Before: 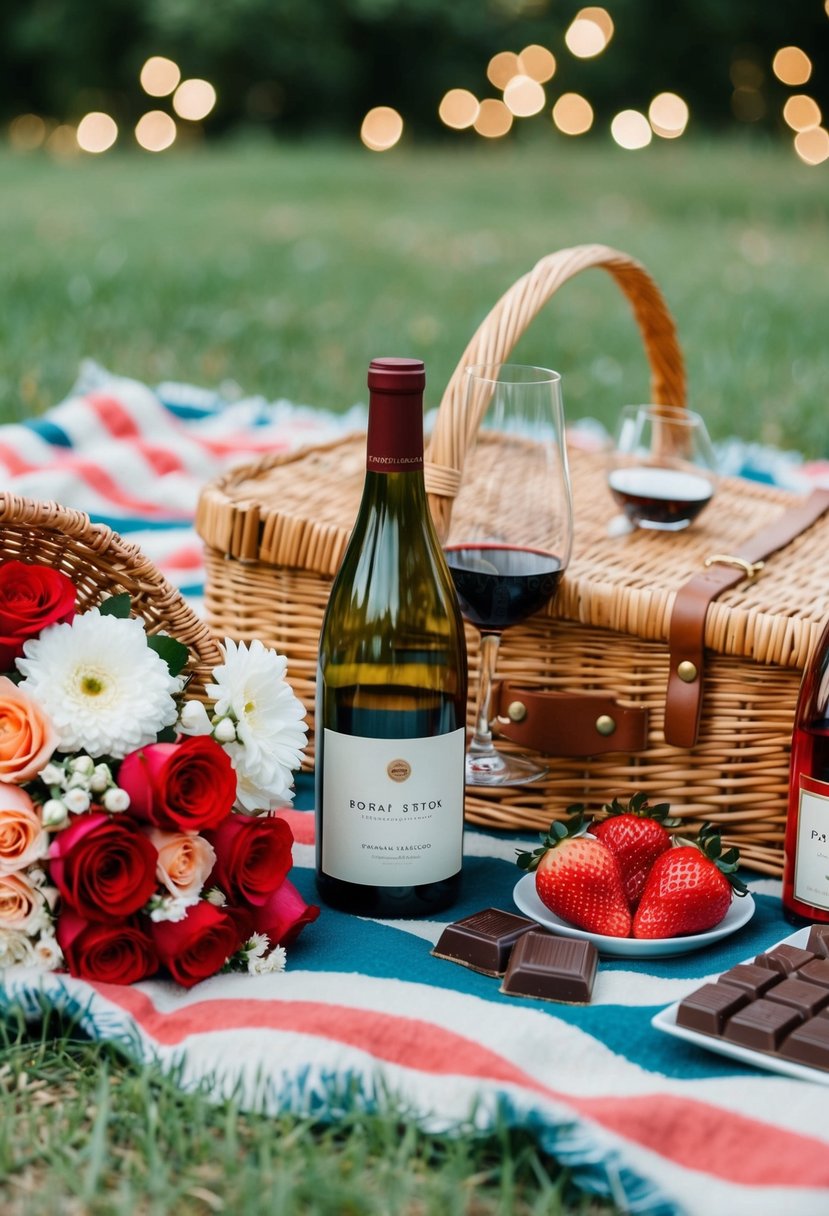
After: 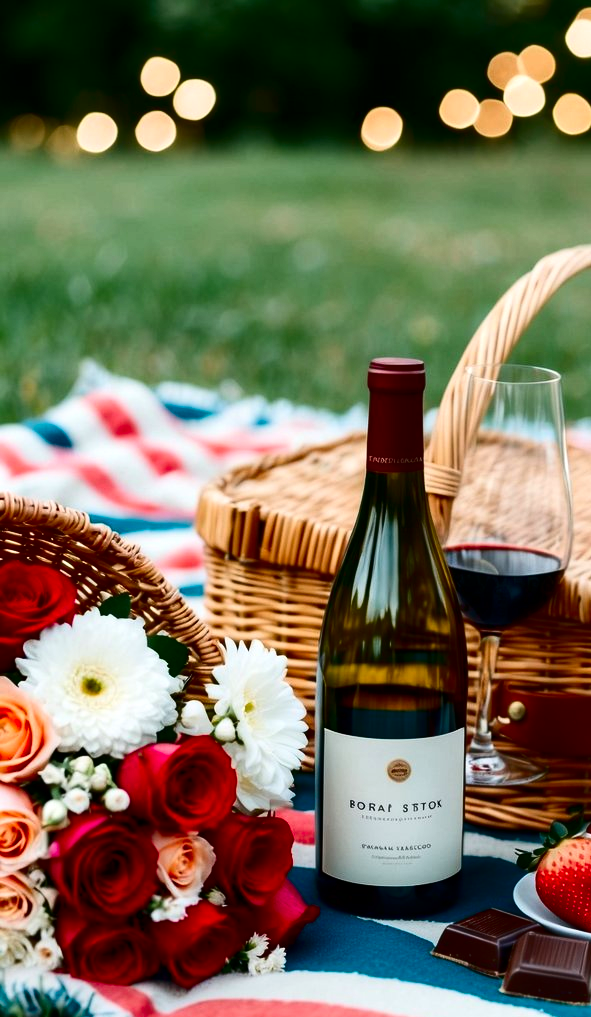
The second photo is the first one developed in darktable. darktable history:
crop: right 28.674%, bottom 16.308%
levels: levels [0, 0.474, 0.947]
contrast brightness saturation: contrast 0.221, brightness -0.183, saturation 0.236
